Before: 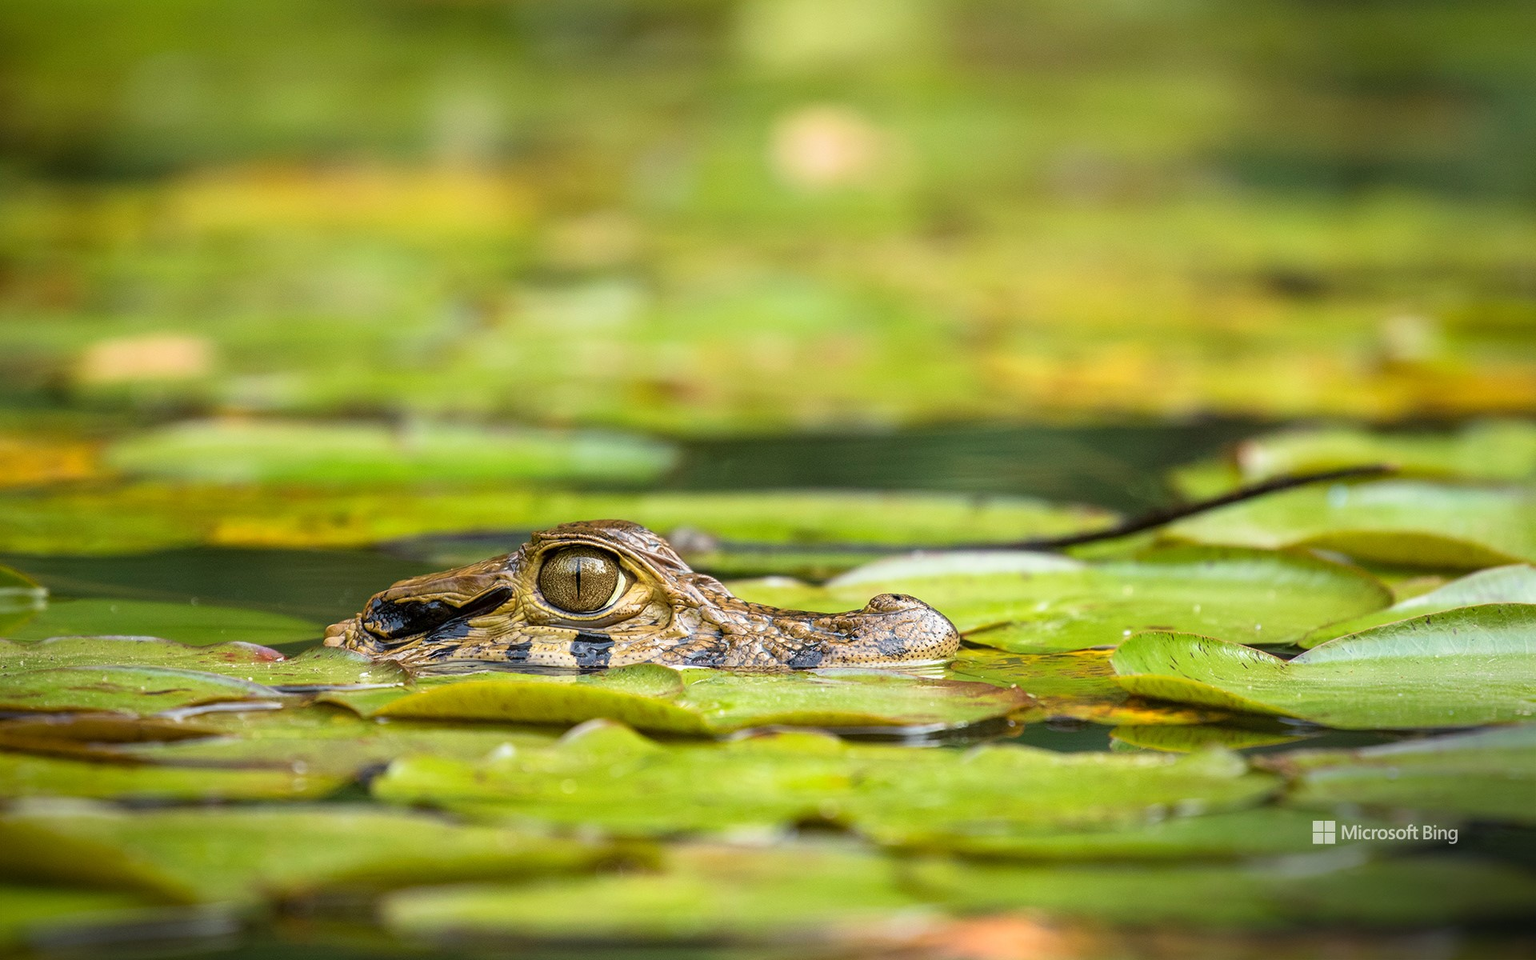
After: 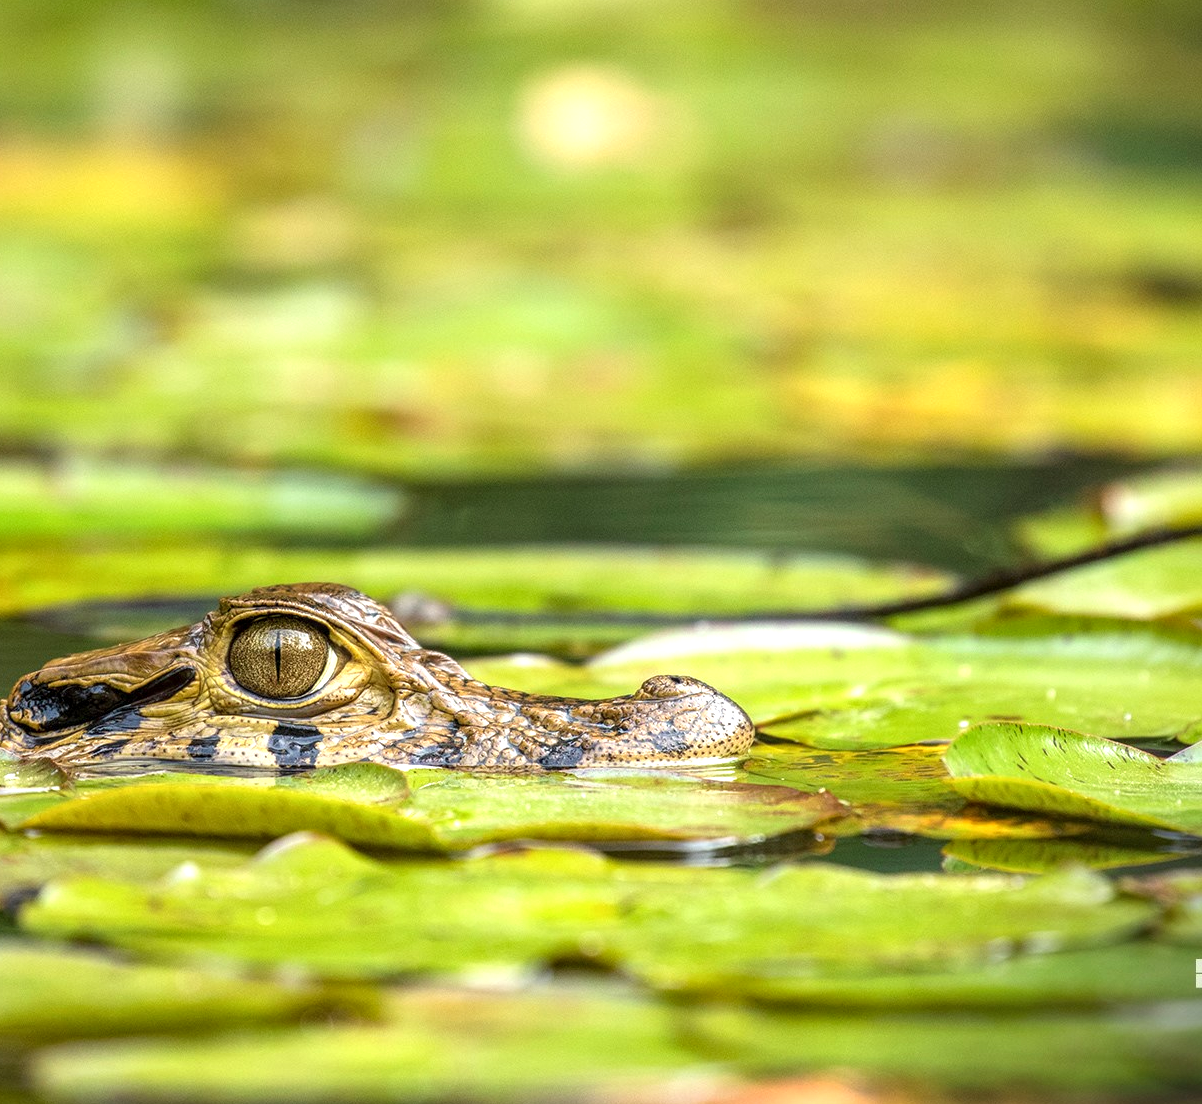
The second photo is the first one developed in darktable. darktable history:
crop and rotate: left 23.184%, top 5.623%, right 14.198%, bottom 2.321%
exposure: black level correction 0, exposure 0.399 EV, compensate exposure bias true, compensate highlight preservation false
local contrast: on, module defaults
